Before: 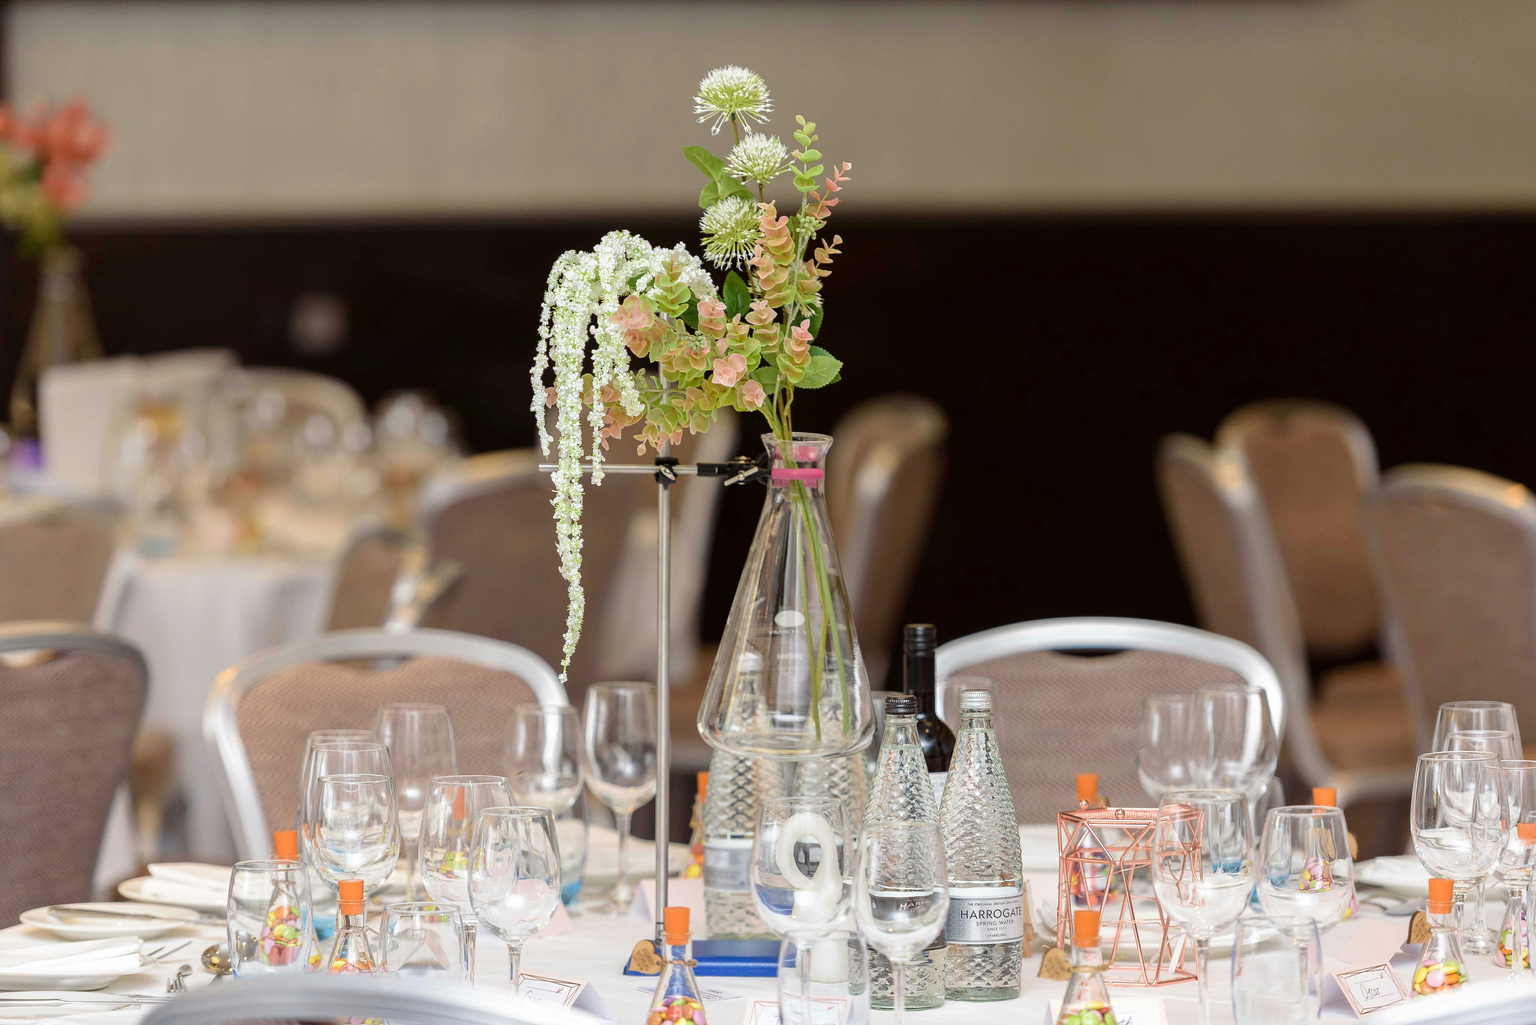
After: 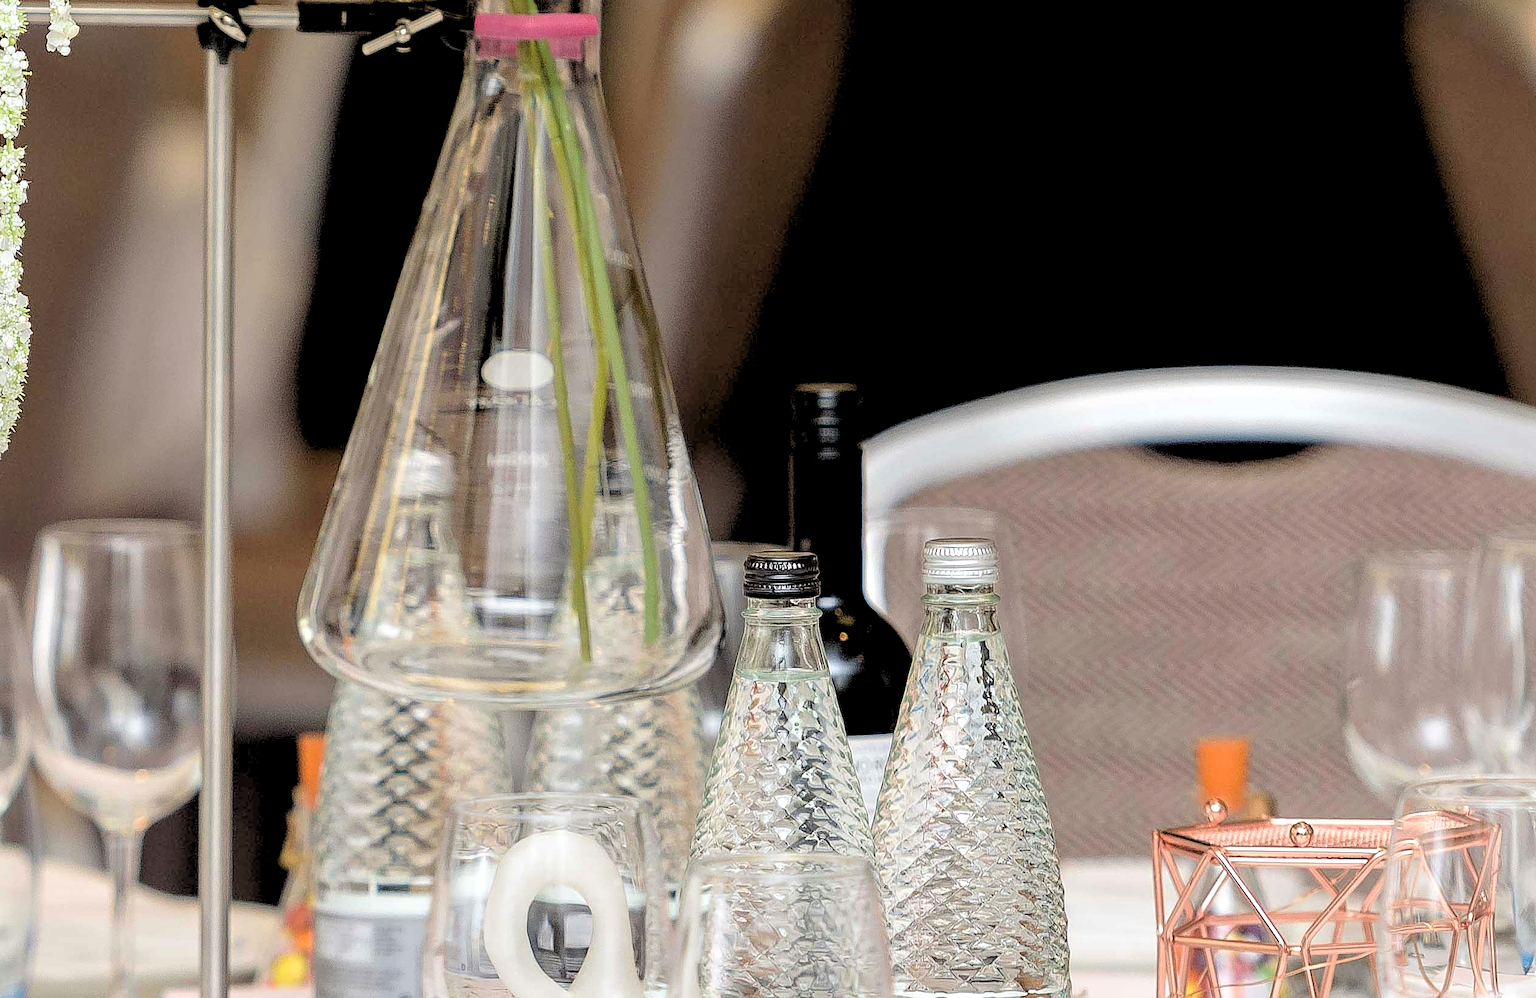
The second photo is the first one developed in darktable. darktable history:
crop: left 37.221%, top 45.169%, right 20.63%, bottom 13.777%
rgb levels: levels [[0.029, 0.461, 0.922], [0, 0.5, 1], [0, 0.5, 1]]
tone equalizer: on, module defaults
sharpen: amount 0.2
